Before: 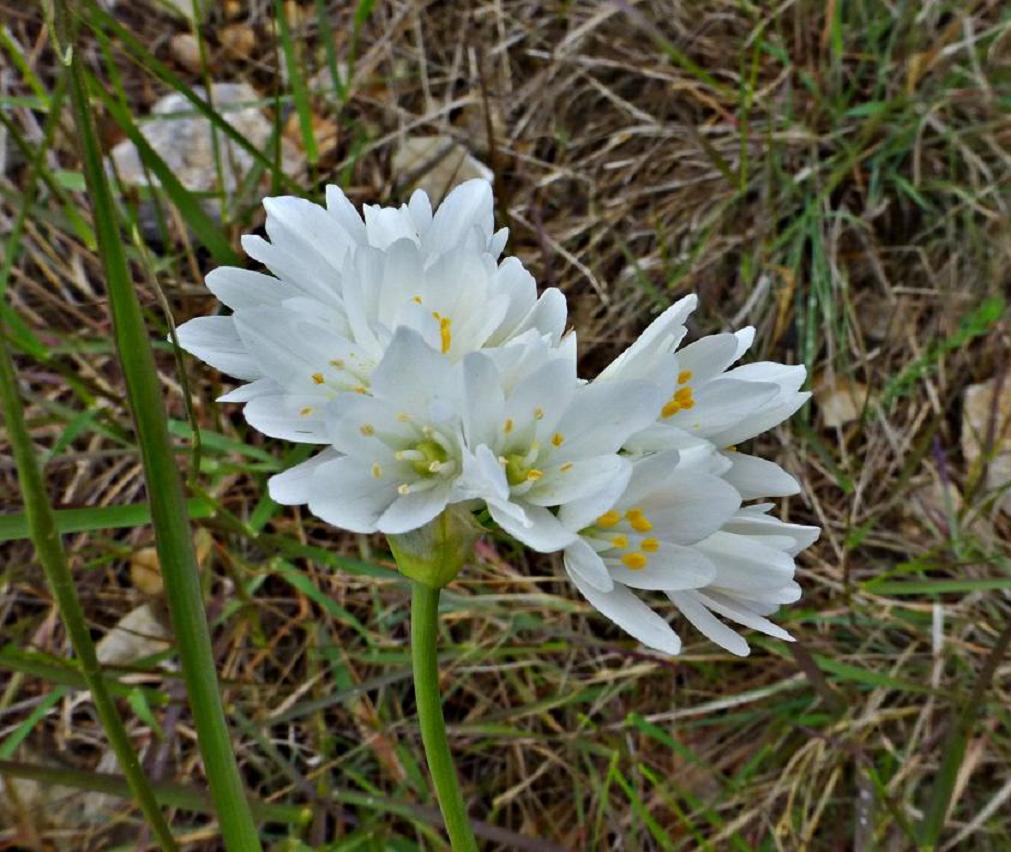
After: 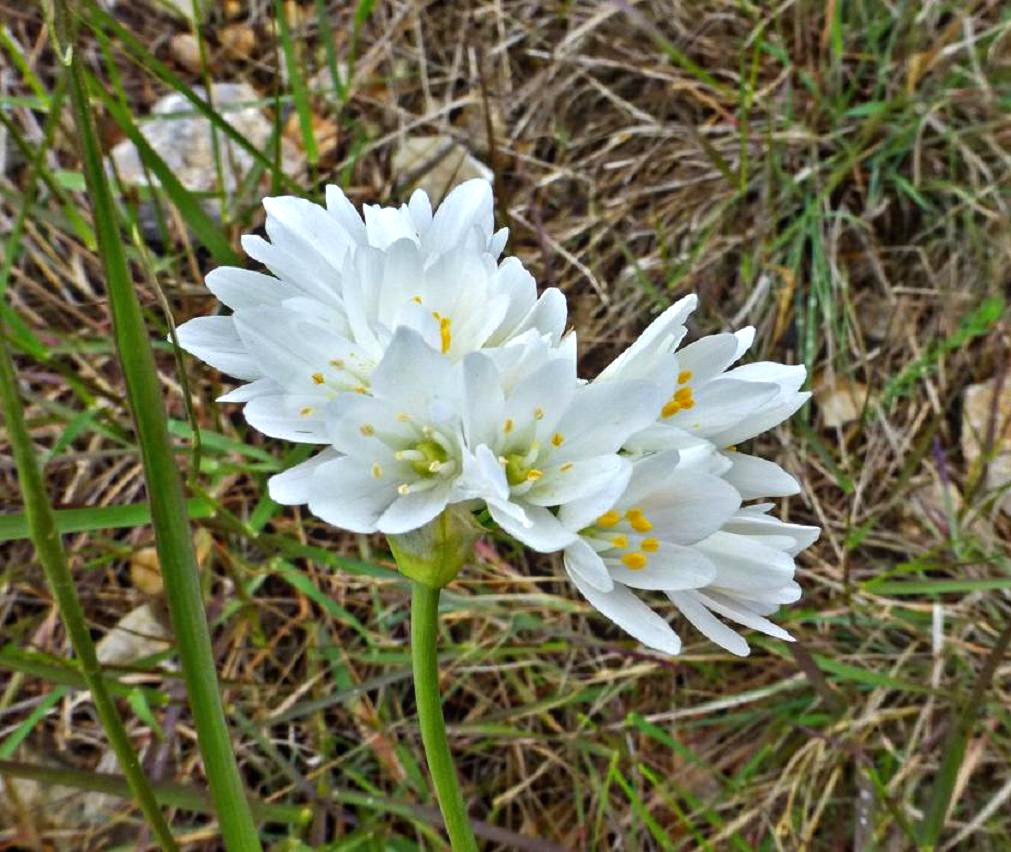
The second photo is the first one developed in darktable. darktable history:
exposure: exposure 0.6 EV, compensate highlight preservation false
local contrast: detail 110%
